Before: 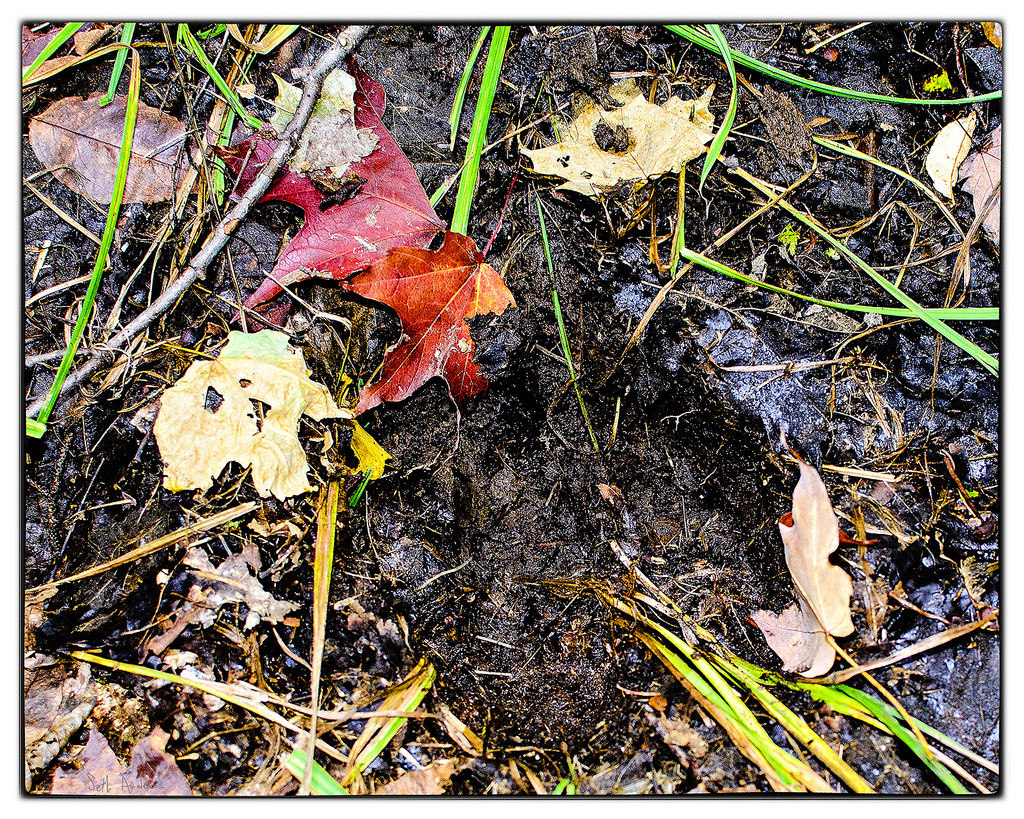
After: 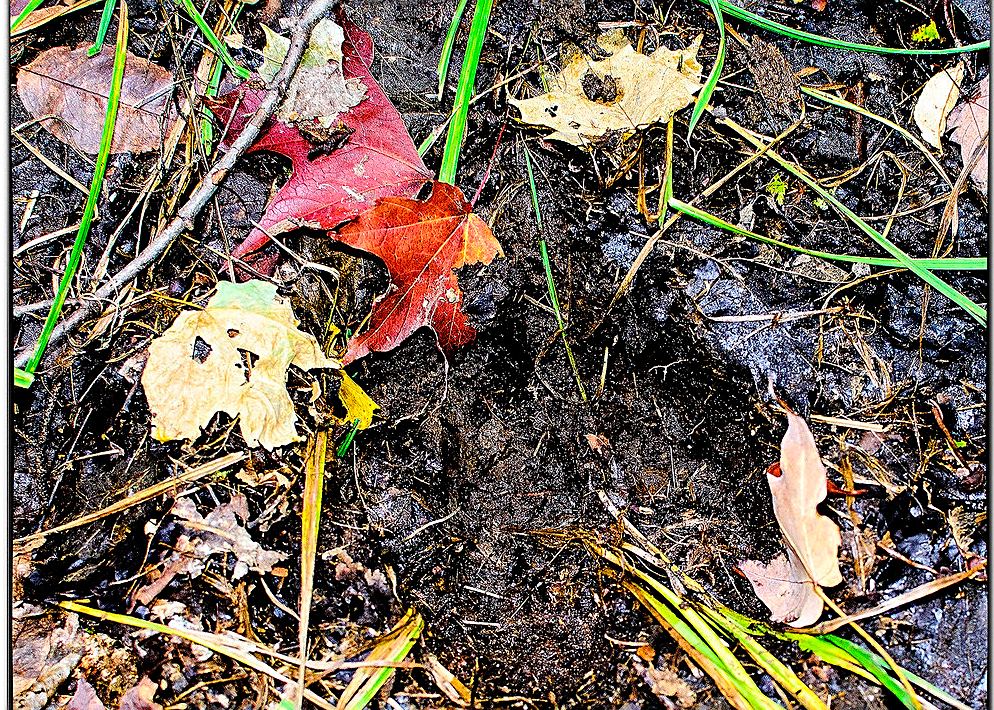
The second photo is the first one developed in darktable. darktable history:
sharpen: on, module defaults
crop: left 1.2%, top 6.198%, right 1.697%, bottom 7.004%
